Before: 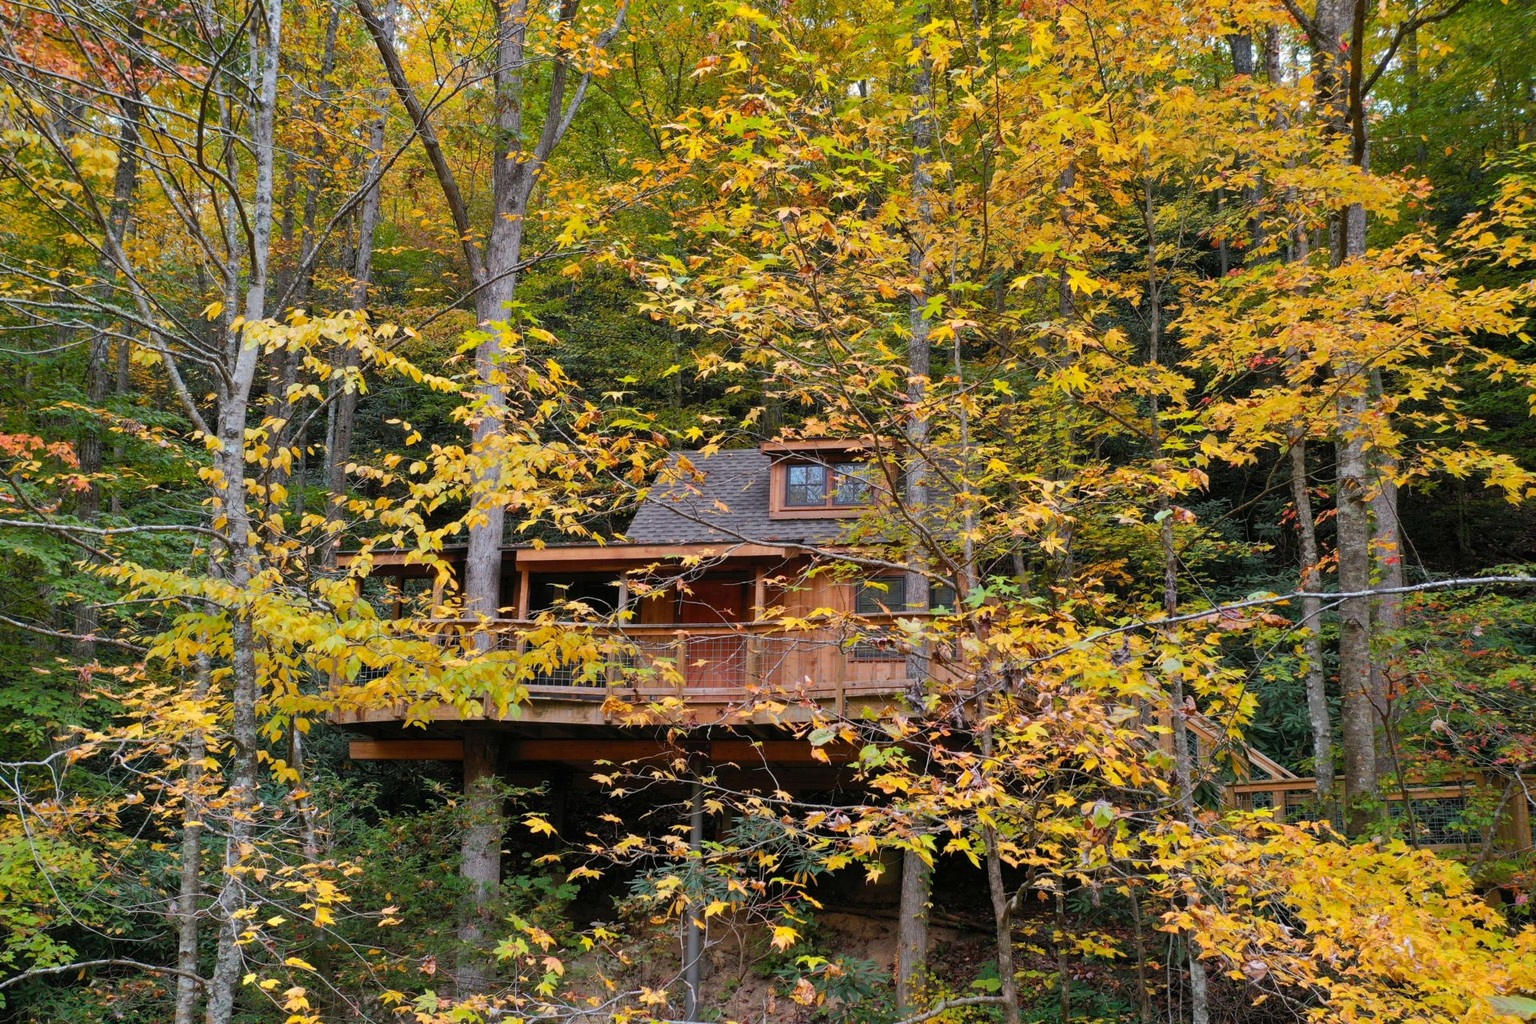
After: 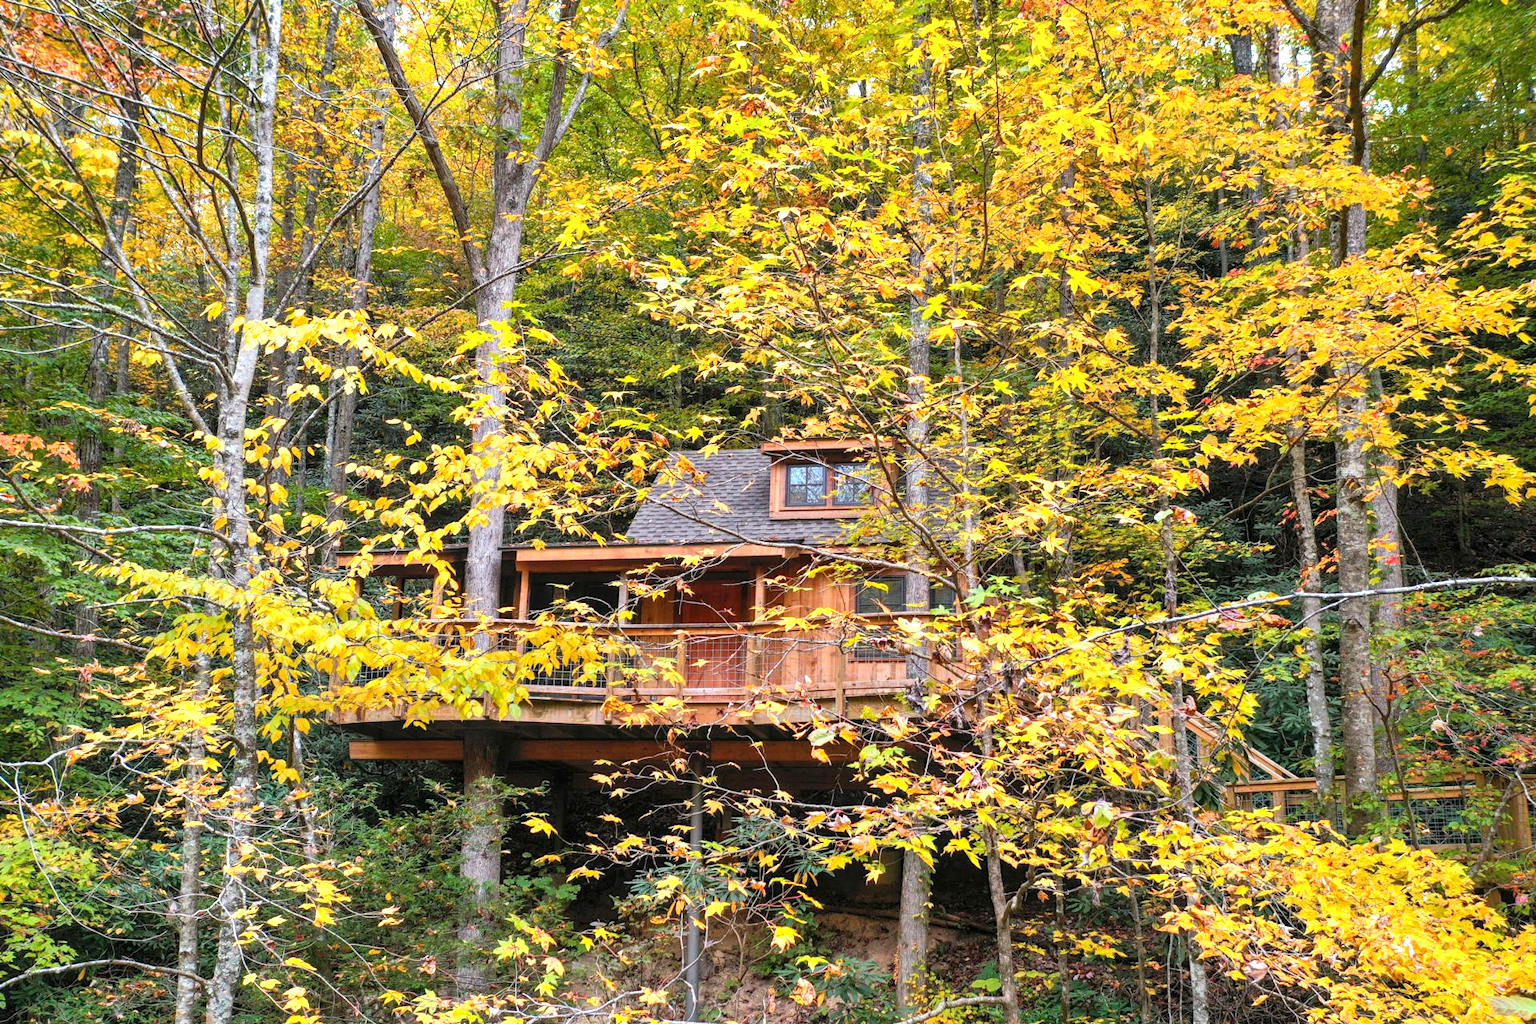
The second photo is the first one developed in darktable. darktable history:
local contrast: on, module defaults
exposure: black level correction 0, exposure 0.9 EV, compensate highlight preservation false
